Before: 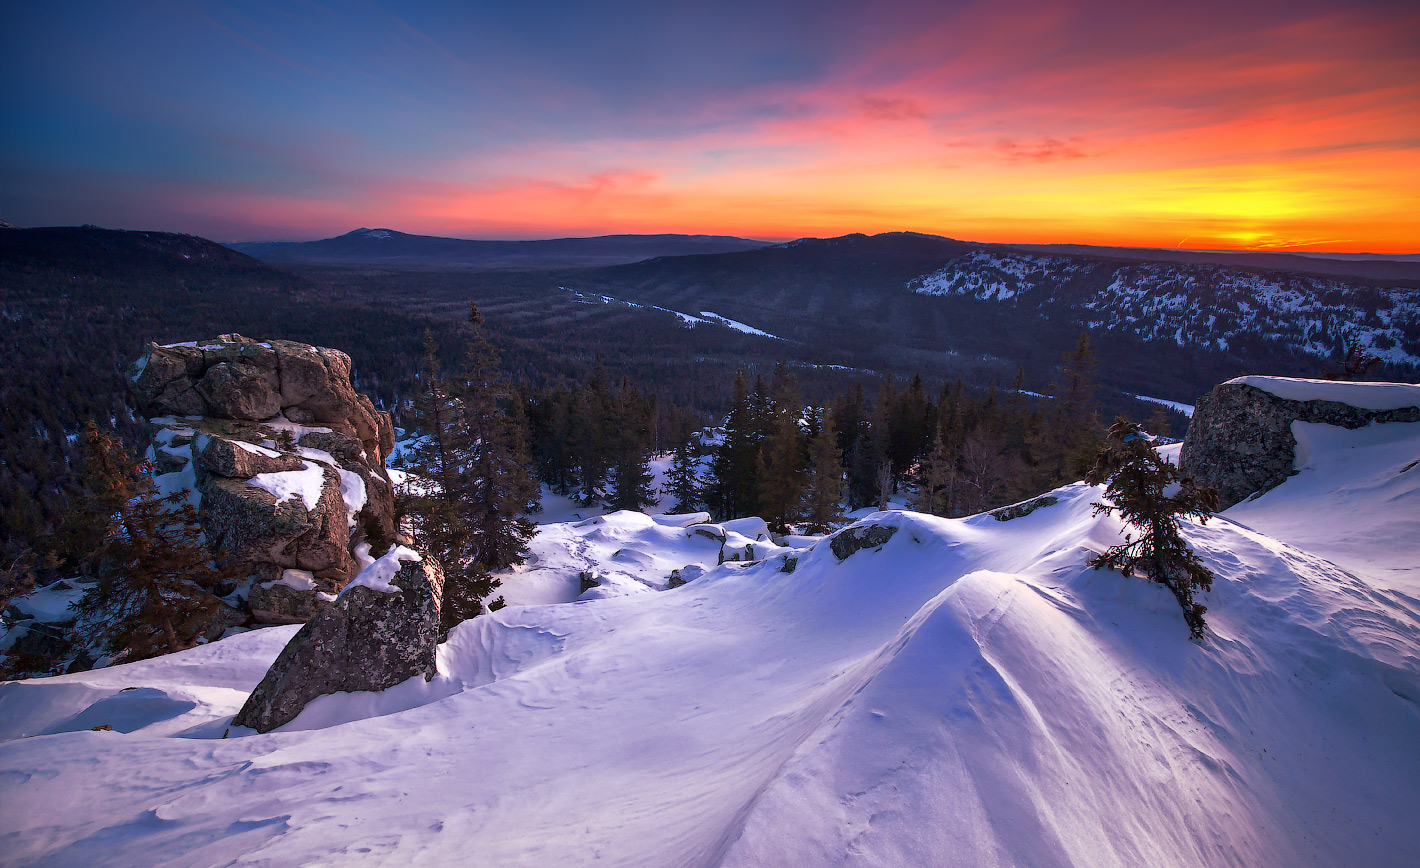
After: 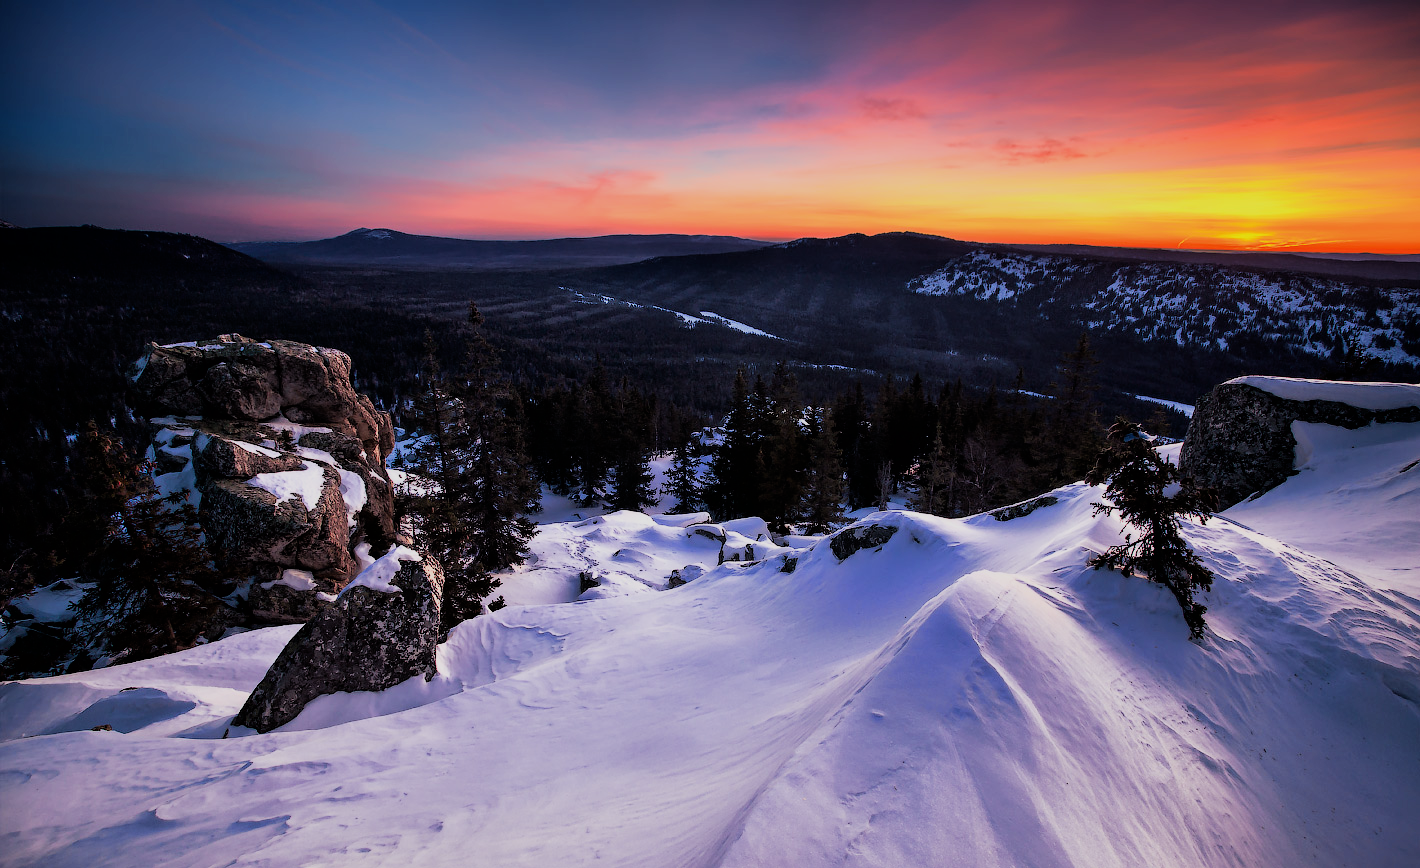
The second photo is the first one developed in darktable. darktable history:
filmic rgb: black relative exposure -5.14 EV, white relative exposure 3.99 EV, threshold 5.98 EV, hardness 2.9, contrast 1.19, highlights saturation mix -29.91%, enable highlight reconstruction true
